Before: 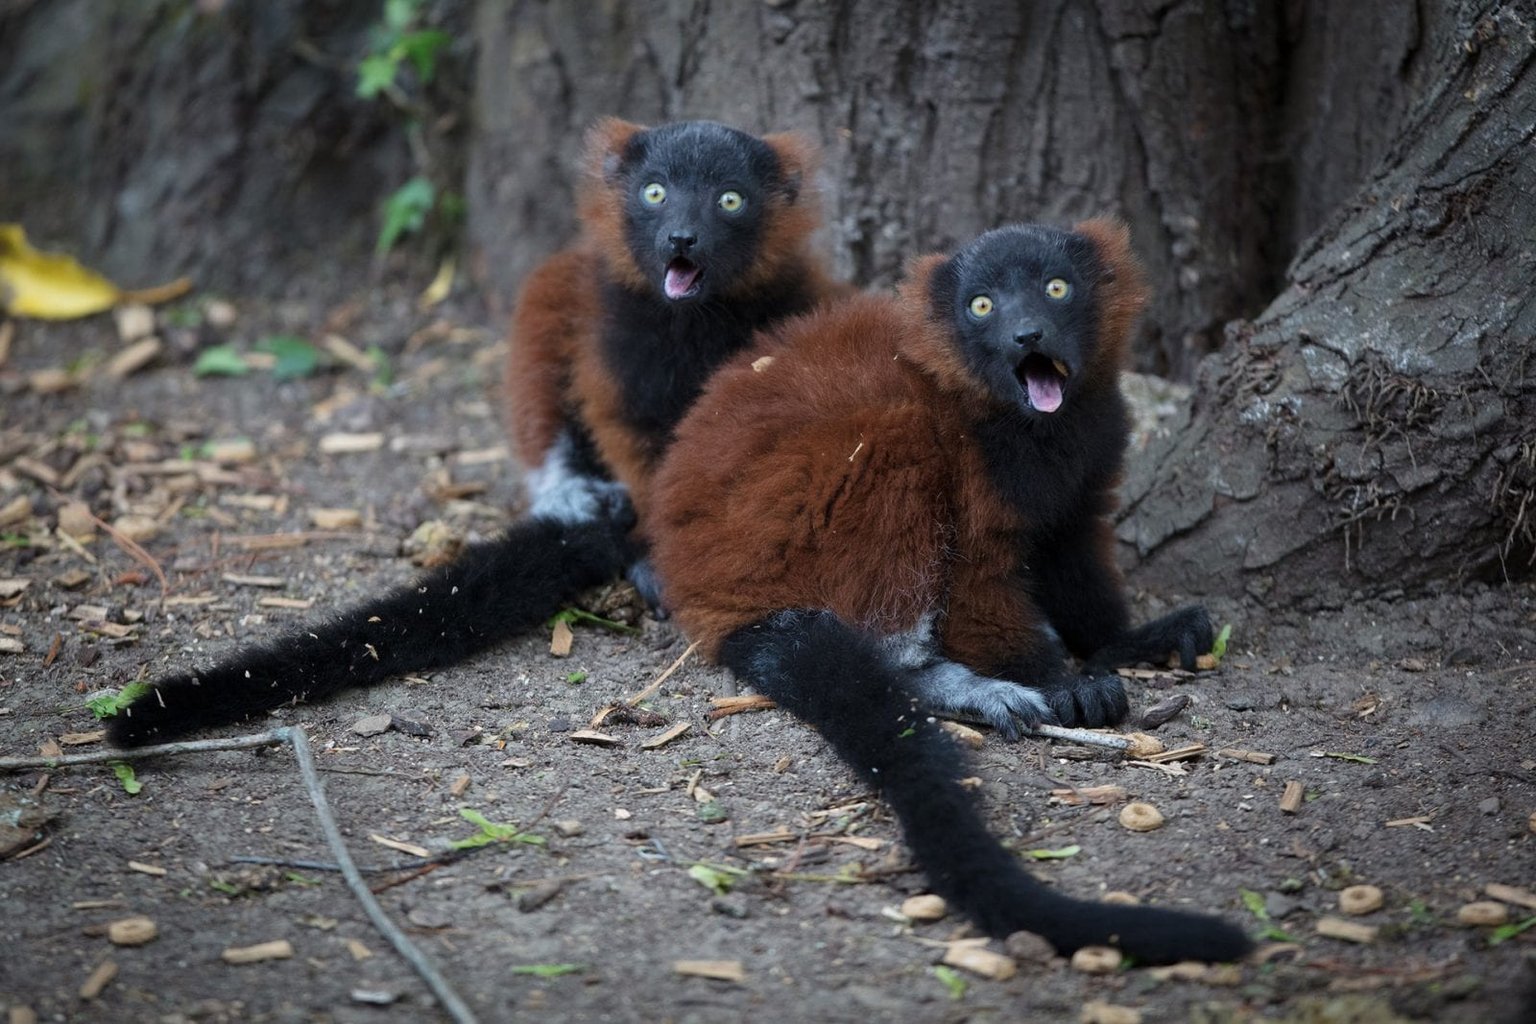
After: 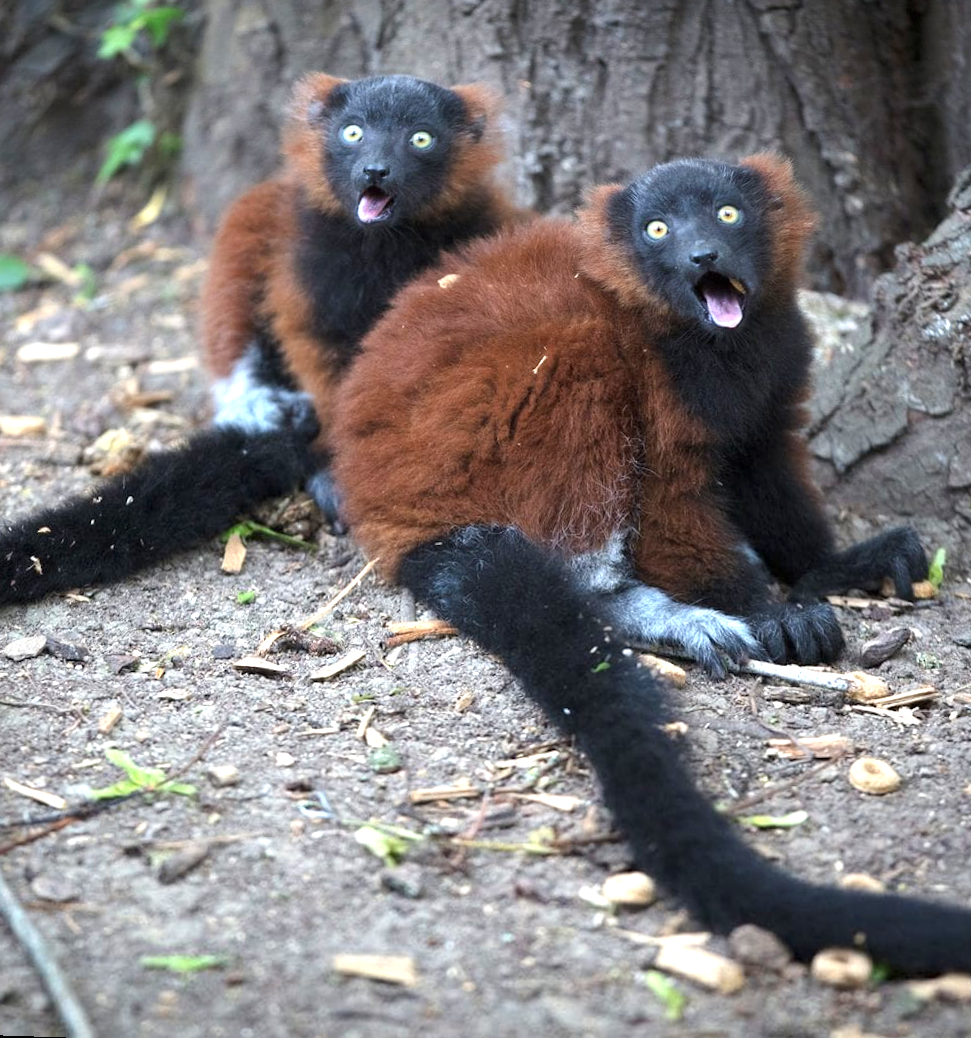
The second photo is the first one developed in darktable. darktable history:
rotate and perspective: rotation 0.72°, lens shift (vertical) -0.352, lens shift (horizontal) -0.051, crop left 0.152, crop right 0.859, crop top 0.019, crop bottom 0.964
crop: left 13.443%, right 13.31%
exposure: black level correction 0, exposure 1.198 EV, compensate exposure bias true, compensate highlight preservation false
